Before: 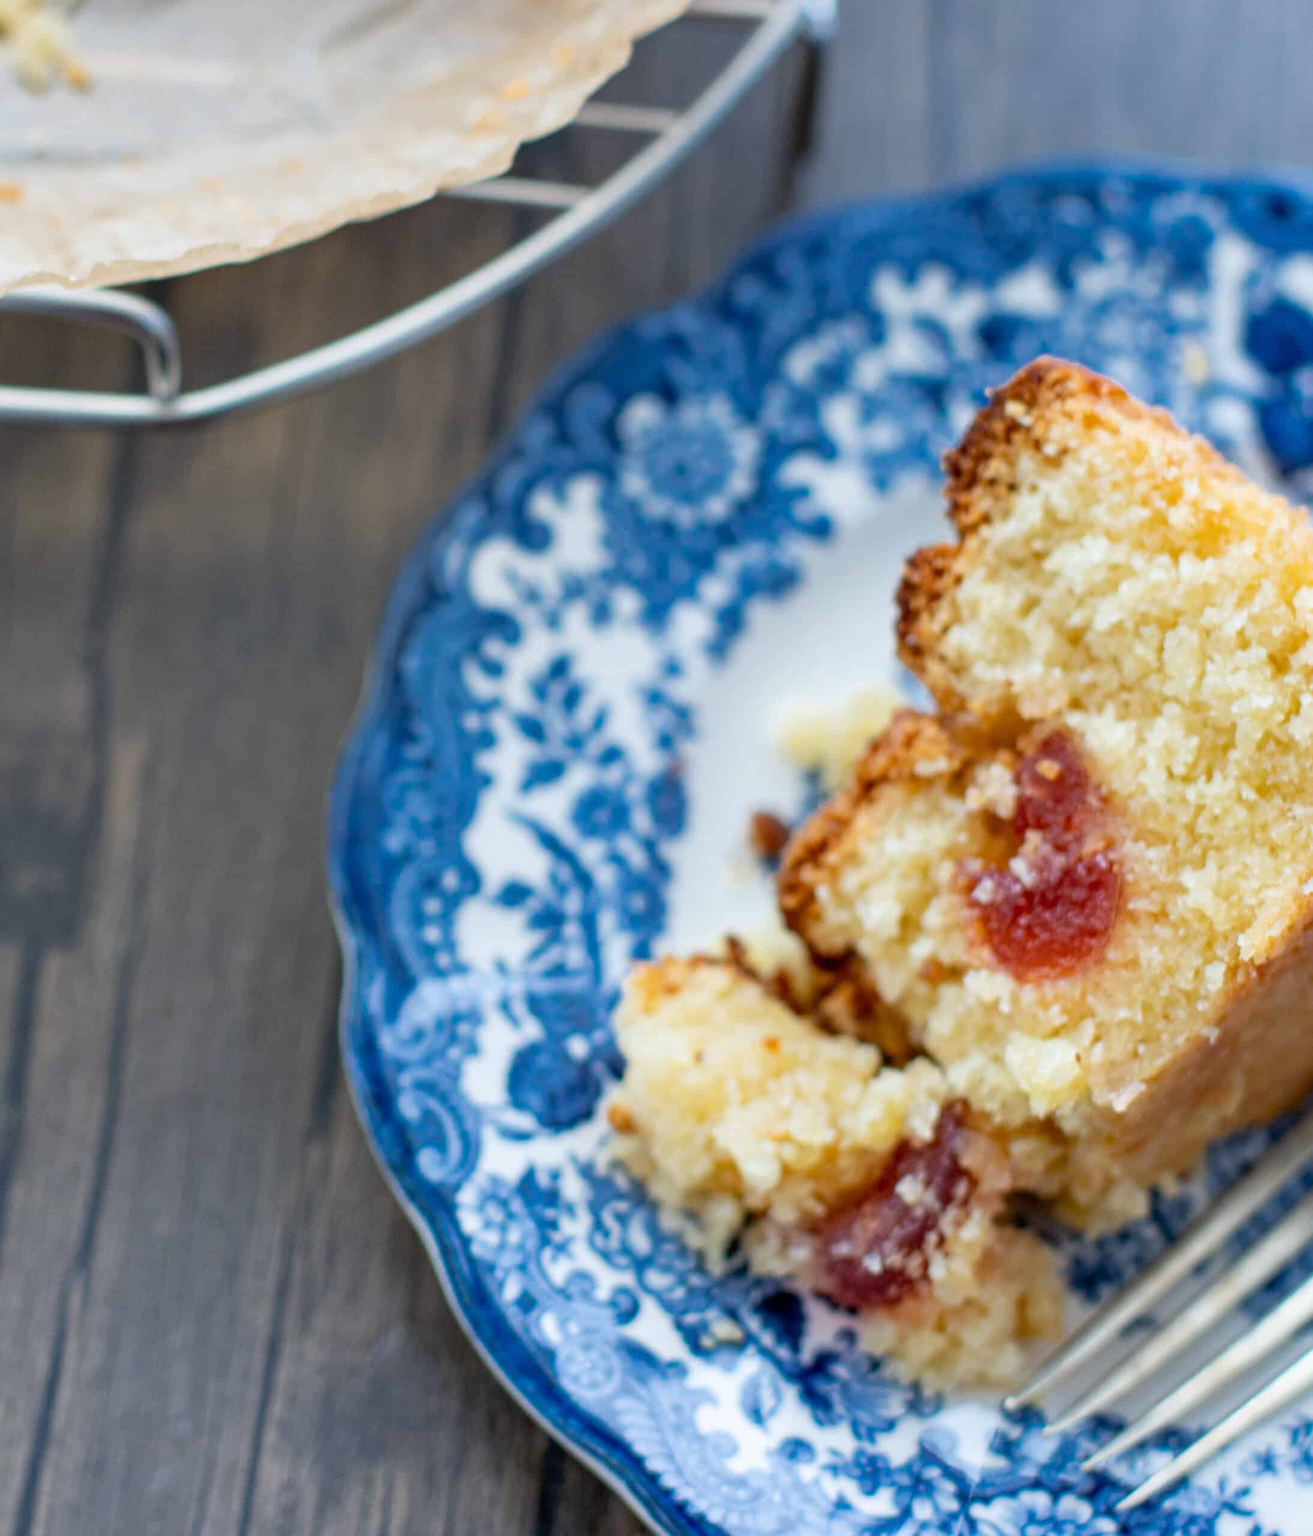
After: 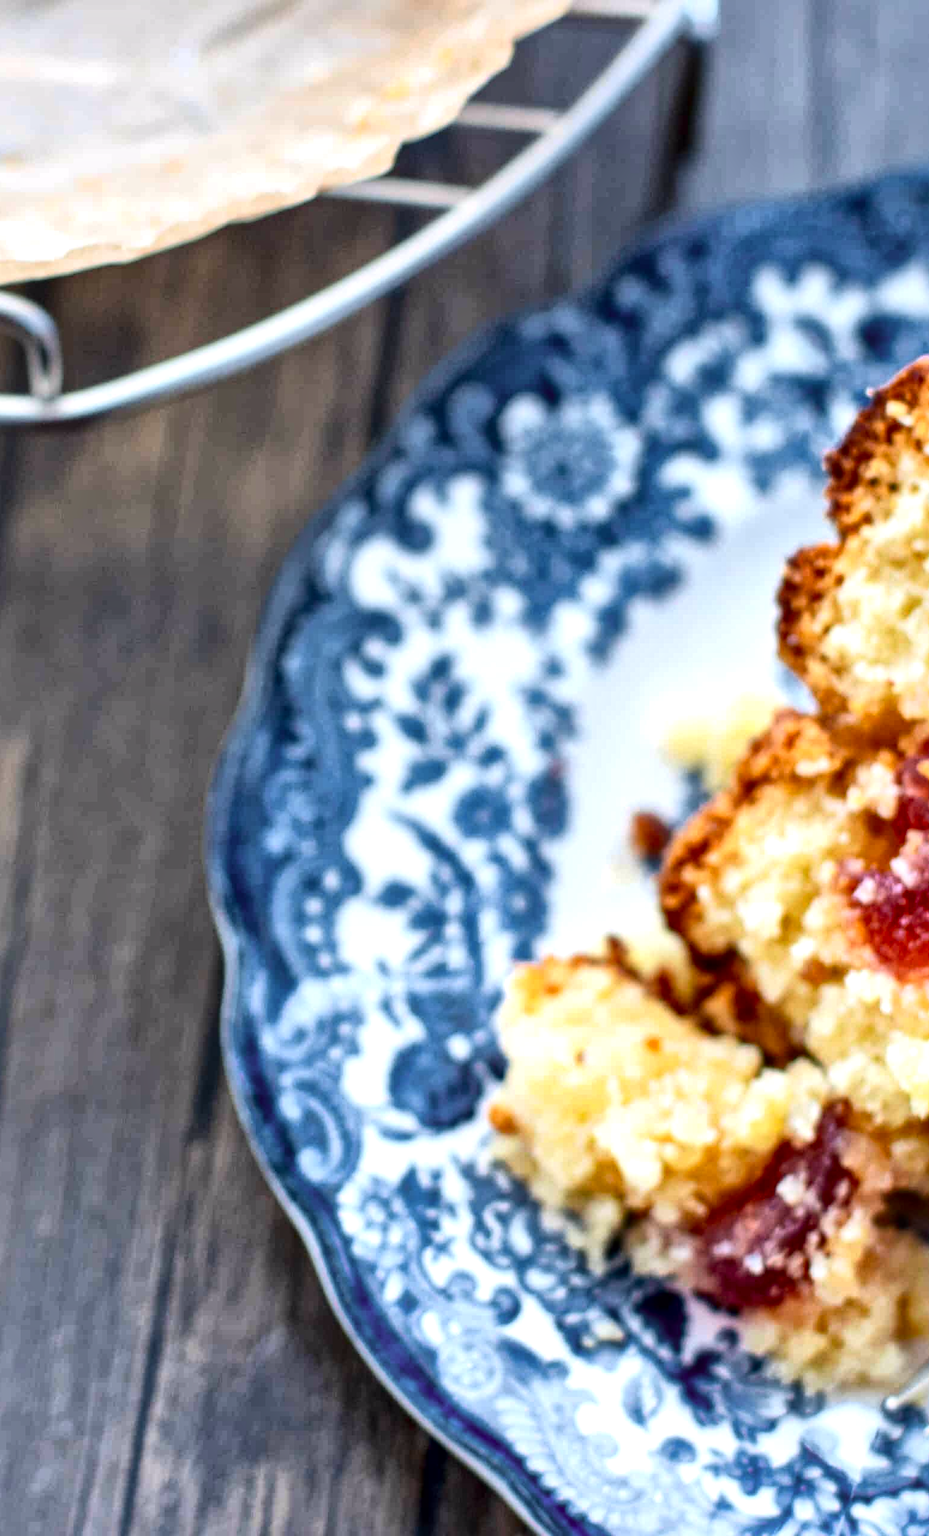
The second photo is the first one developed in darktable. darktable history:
tone equalizer: -8 EV -0.417 EV, -7 EV -0.389 EV, -6 EV -0.333 EV, -5 EV -0.222 EV, -3 EV 0.222 EV, -2 EV 0.333 EV, -1 EV 0.389 EV, +0 EV 0.417 EV, edges refinement/feathering 500, mask exposure compensation -1.57 EV, preserve details no
local contrast: mode bilateral grid, contrast 20, coarseness 50, detail 179%, midtone range 0.2
tone curve: curves: ch0 [(0, 0.036) (0.119, 0.115) (0.461, 0.479) (0.715, 0.767) (0.817, 0.865) (1, 0.998)]; ch1 [(0, 0) (0.377, 0.416) (0.44, 0.461) (0.487, 0.49) (0.514, 0.525) (0.538, 0.561) (0.67, 0.713) (1, 1)]; ch2 [(0, 0) (0.38, 0.405) (0.463, 0.445) (0.492, 0.486) (0.529, 0.533) (0.578, 0.59) (0.653, 0.698) (1, 1)], color space Lab, independent channels, preserve colors none
crop and rotate: left 9.061%, right 20.142%
